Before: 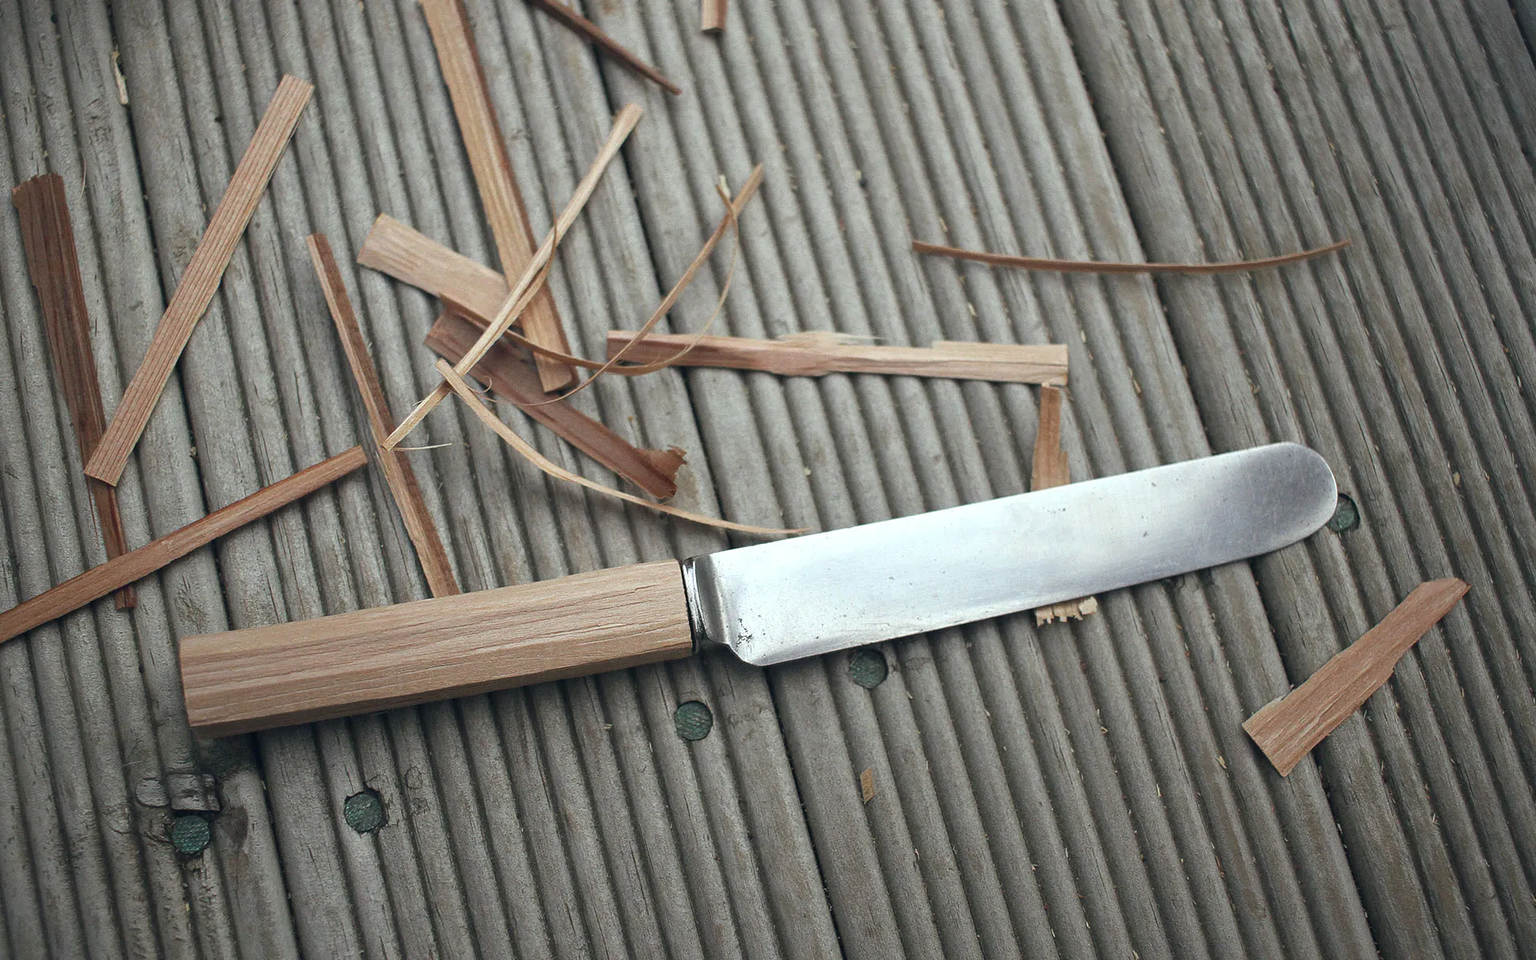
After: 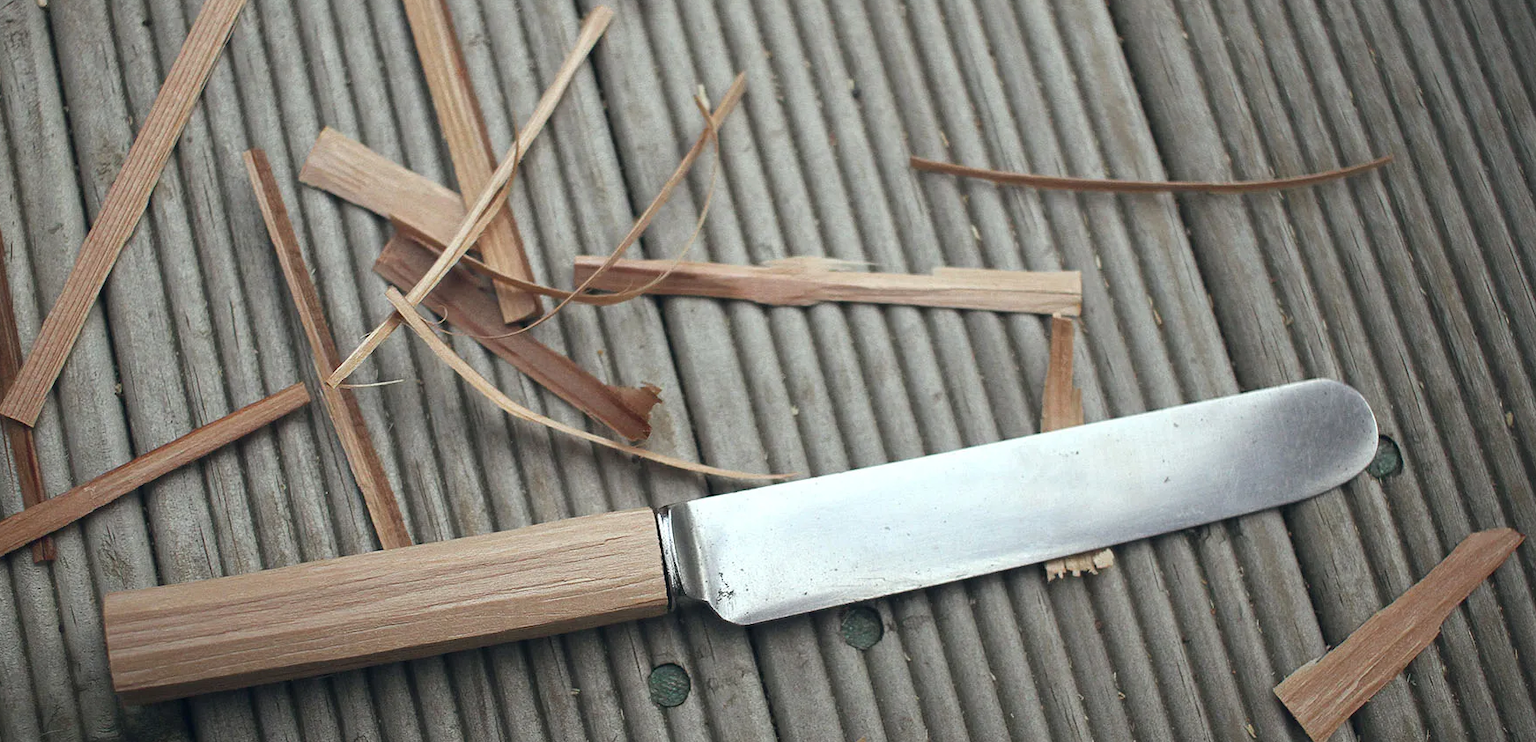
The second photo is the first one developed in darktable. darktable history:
crop: left 5.596%, top 10.314%, right 3.534%, bottom 19.395%
shadows and highlights: shadows -70, highlights 35, soften with gaussian
